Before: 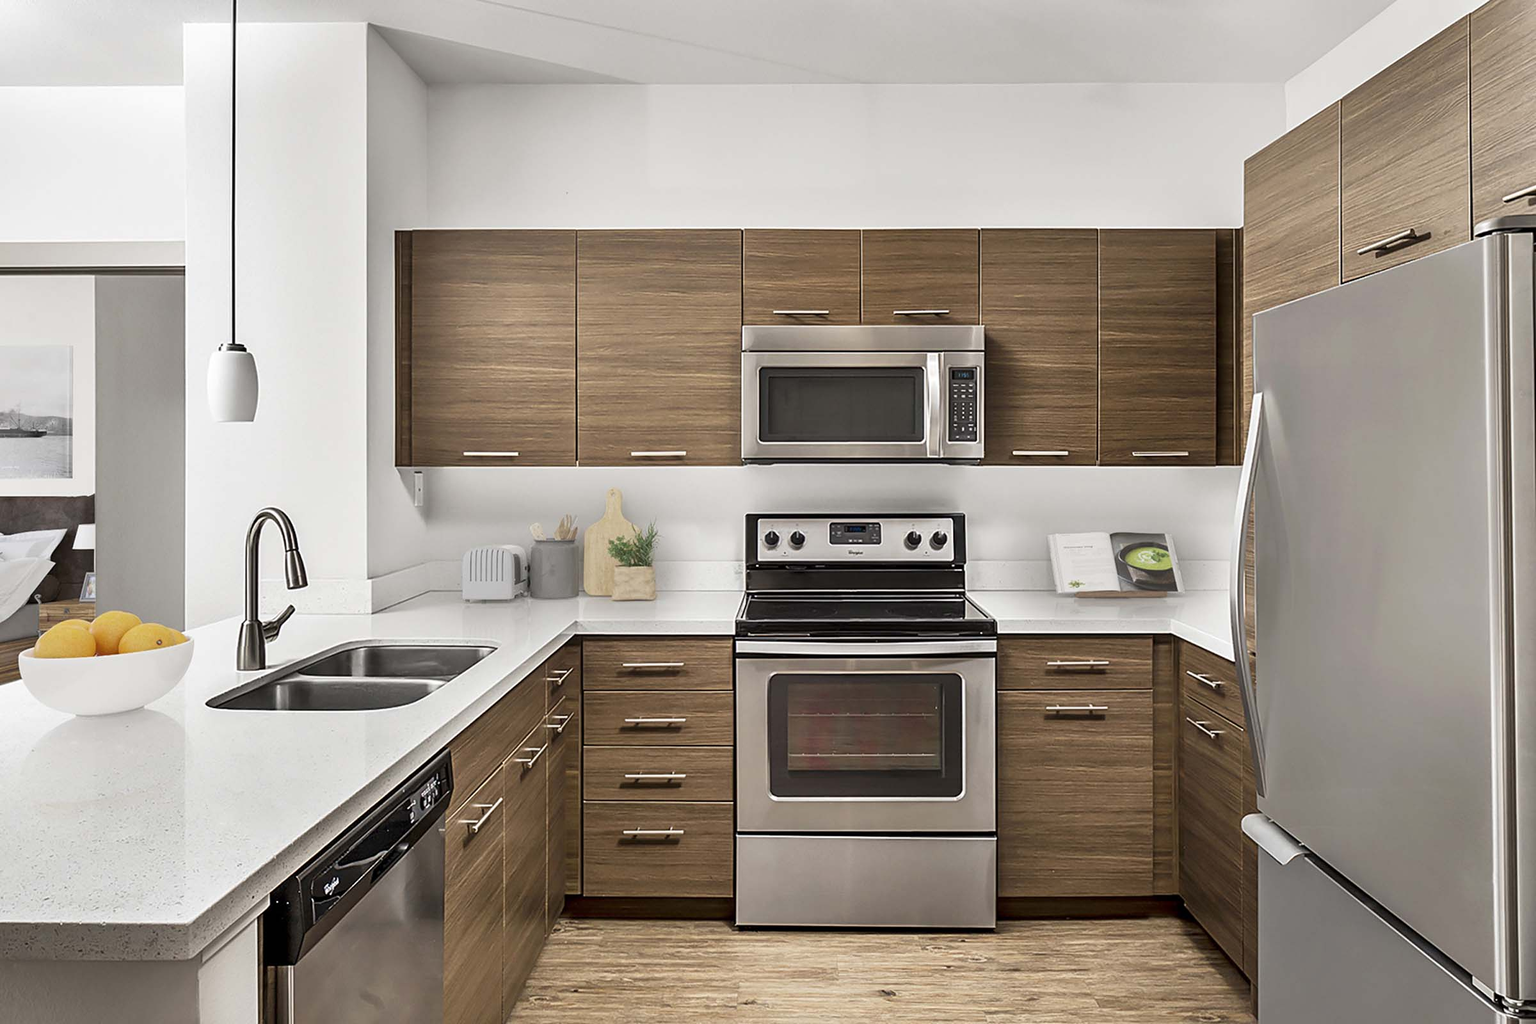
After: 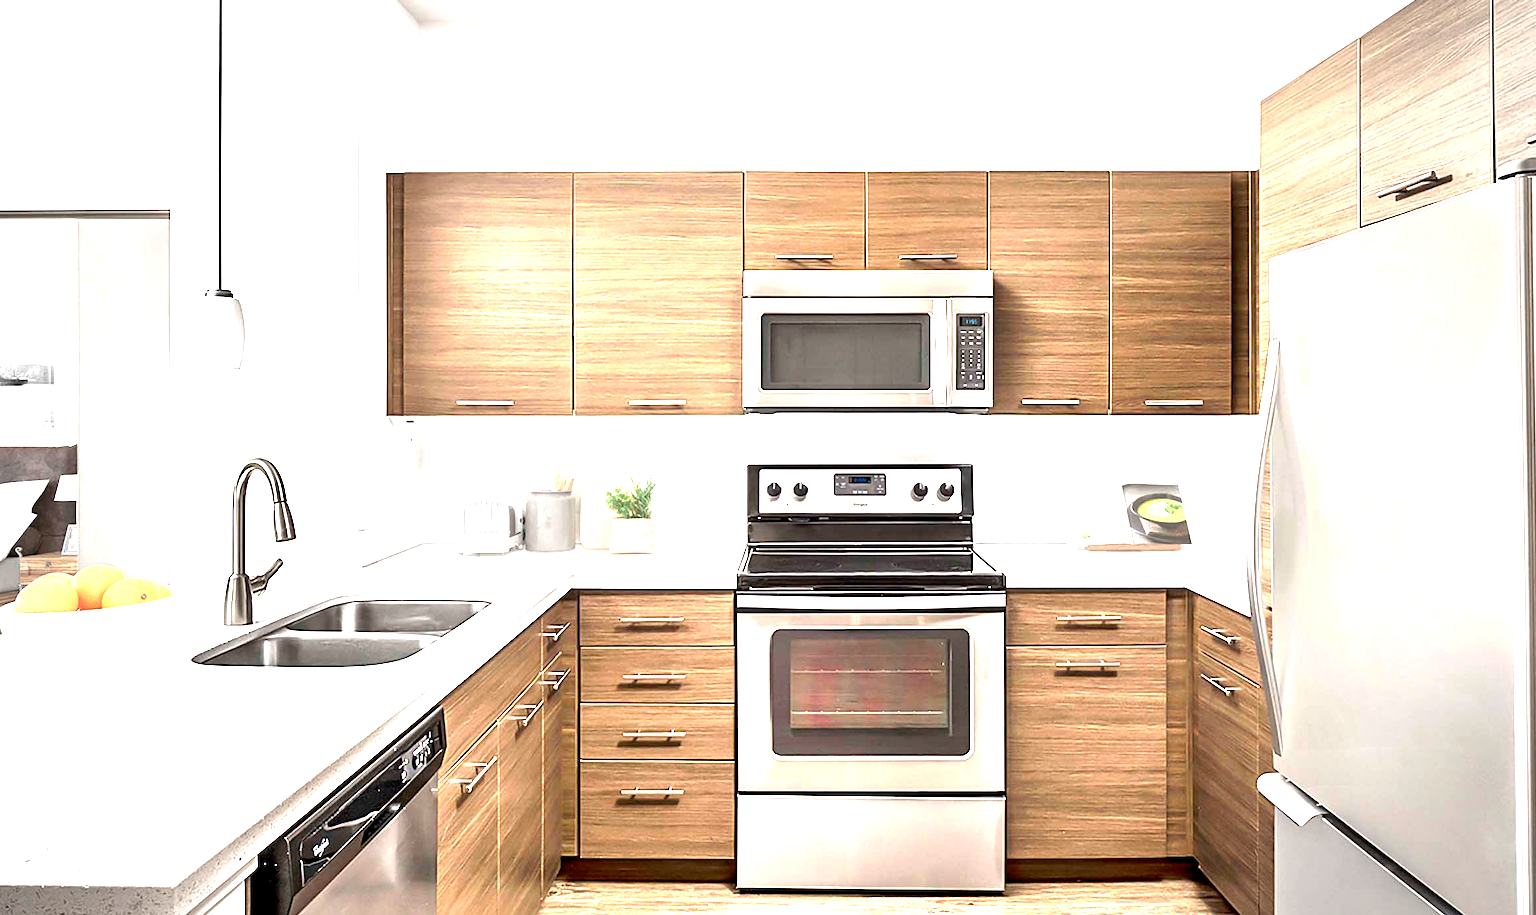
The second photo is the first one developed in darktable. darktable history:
vignetting: fall-off start 71.63%, brightness -0.479
exposure: exposure 1.99 EV, compensate highlight preservation false
crop: left 1.307%, top 6.141%, right 1.488%, bottom 6.964%
